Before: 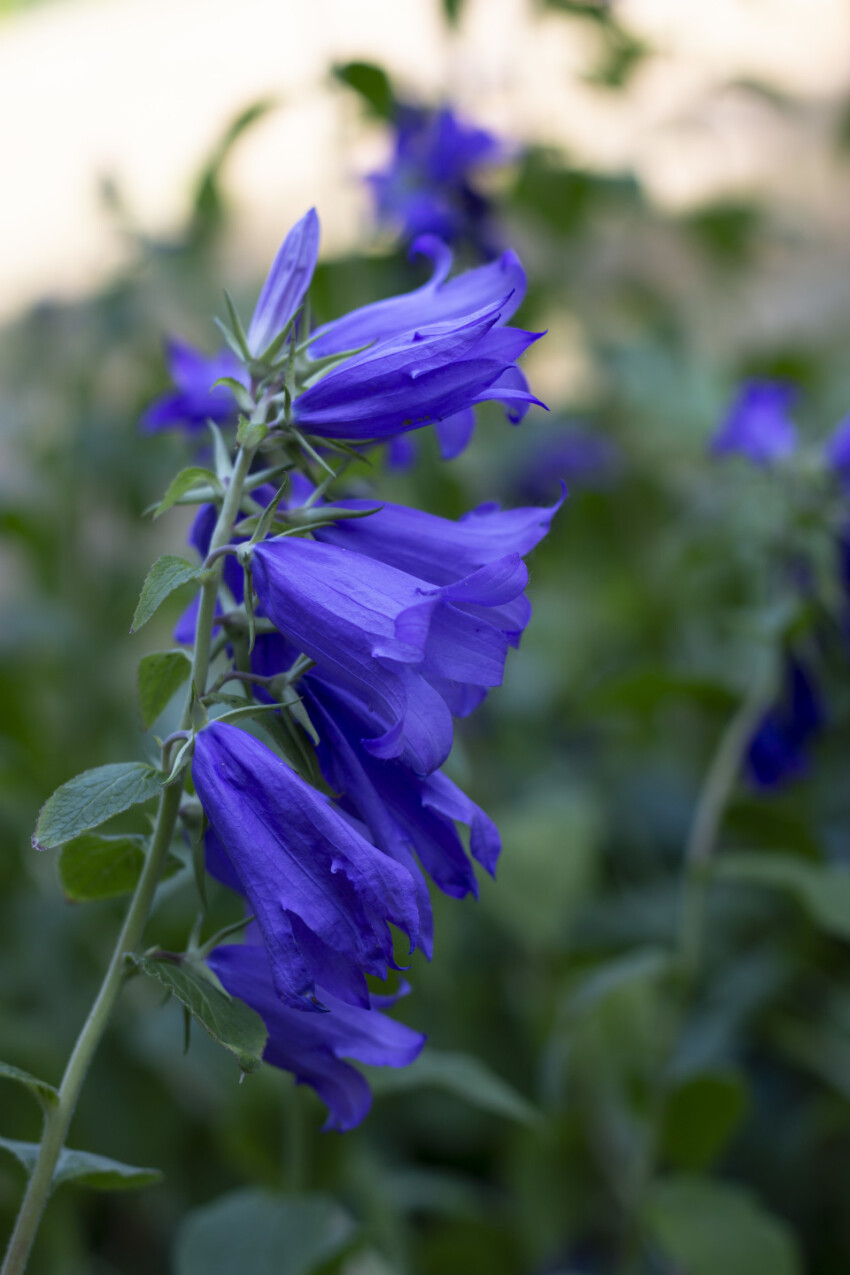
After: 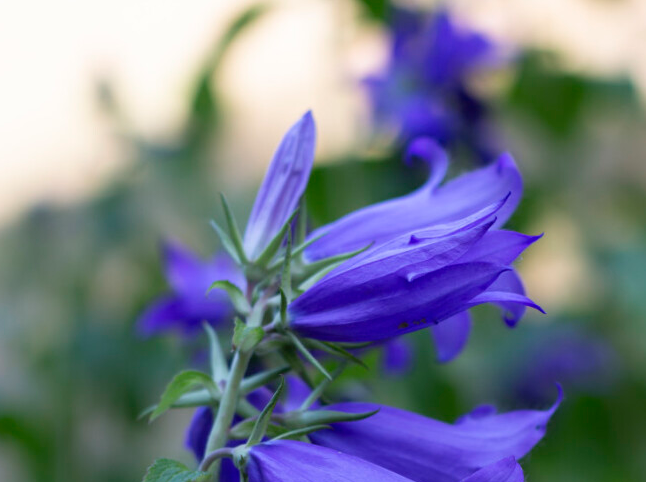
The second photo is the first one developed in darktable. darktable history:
crop: left 0.567%, top 7.645%, right 23.321%, bottom 54.531%
